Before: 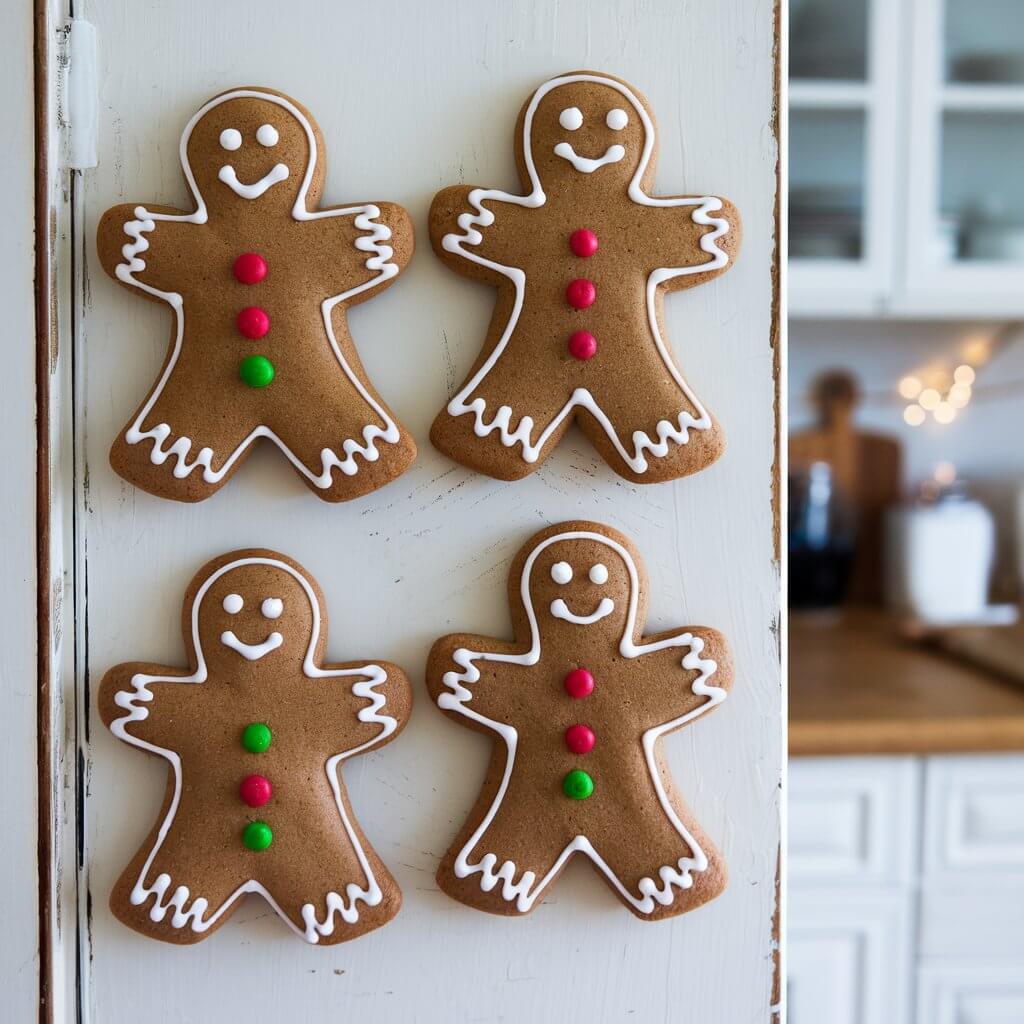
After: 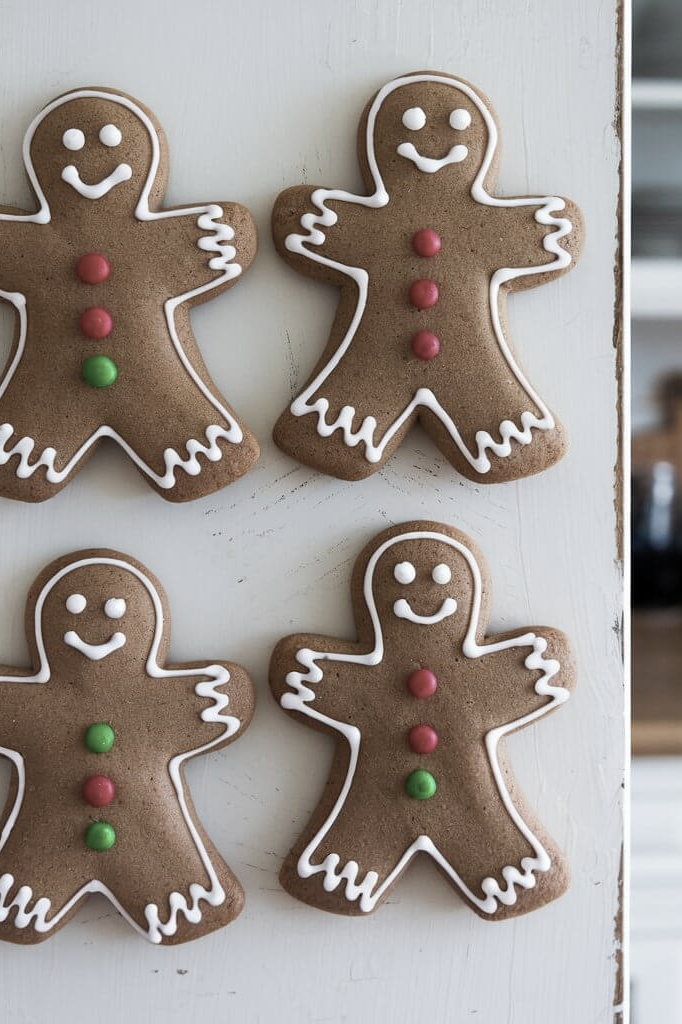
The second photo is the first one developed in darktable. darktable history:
crop: left 15.419%, right 17.914%
color correction: saturation 0.5
